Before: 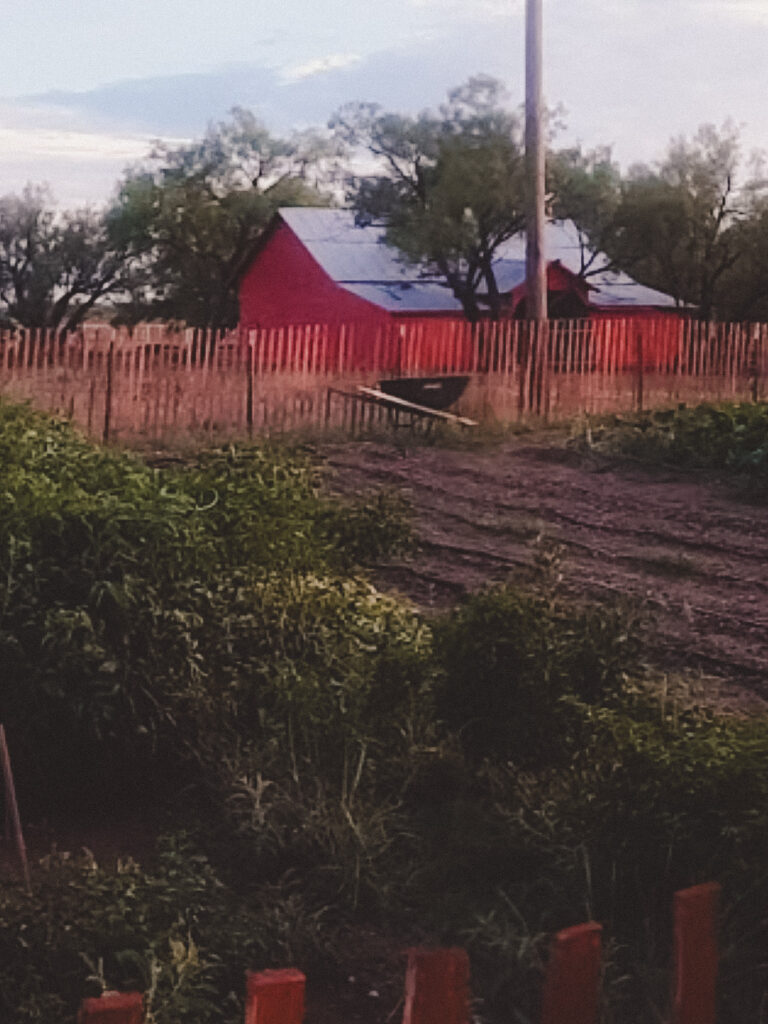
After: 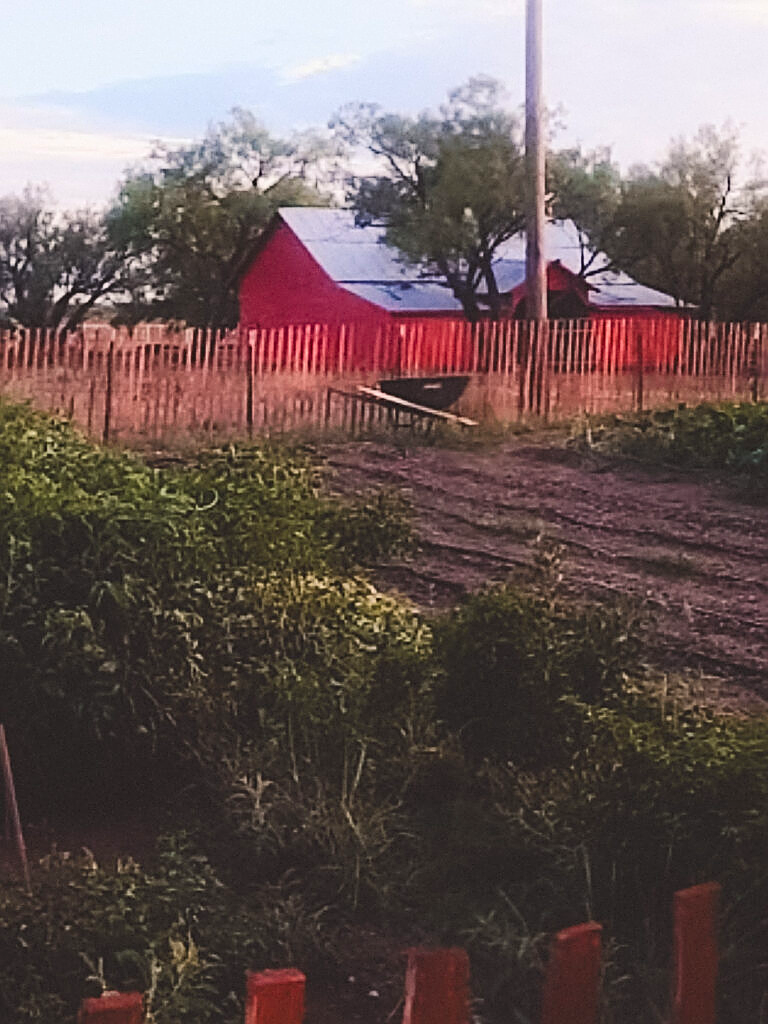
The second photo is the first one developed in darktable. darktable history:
contrast brightness saturation: contrast 0.2, brightness 0.16, saturation 0.22
sharpen: amount 0.6
